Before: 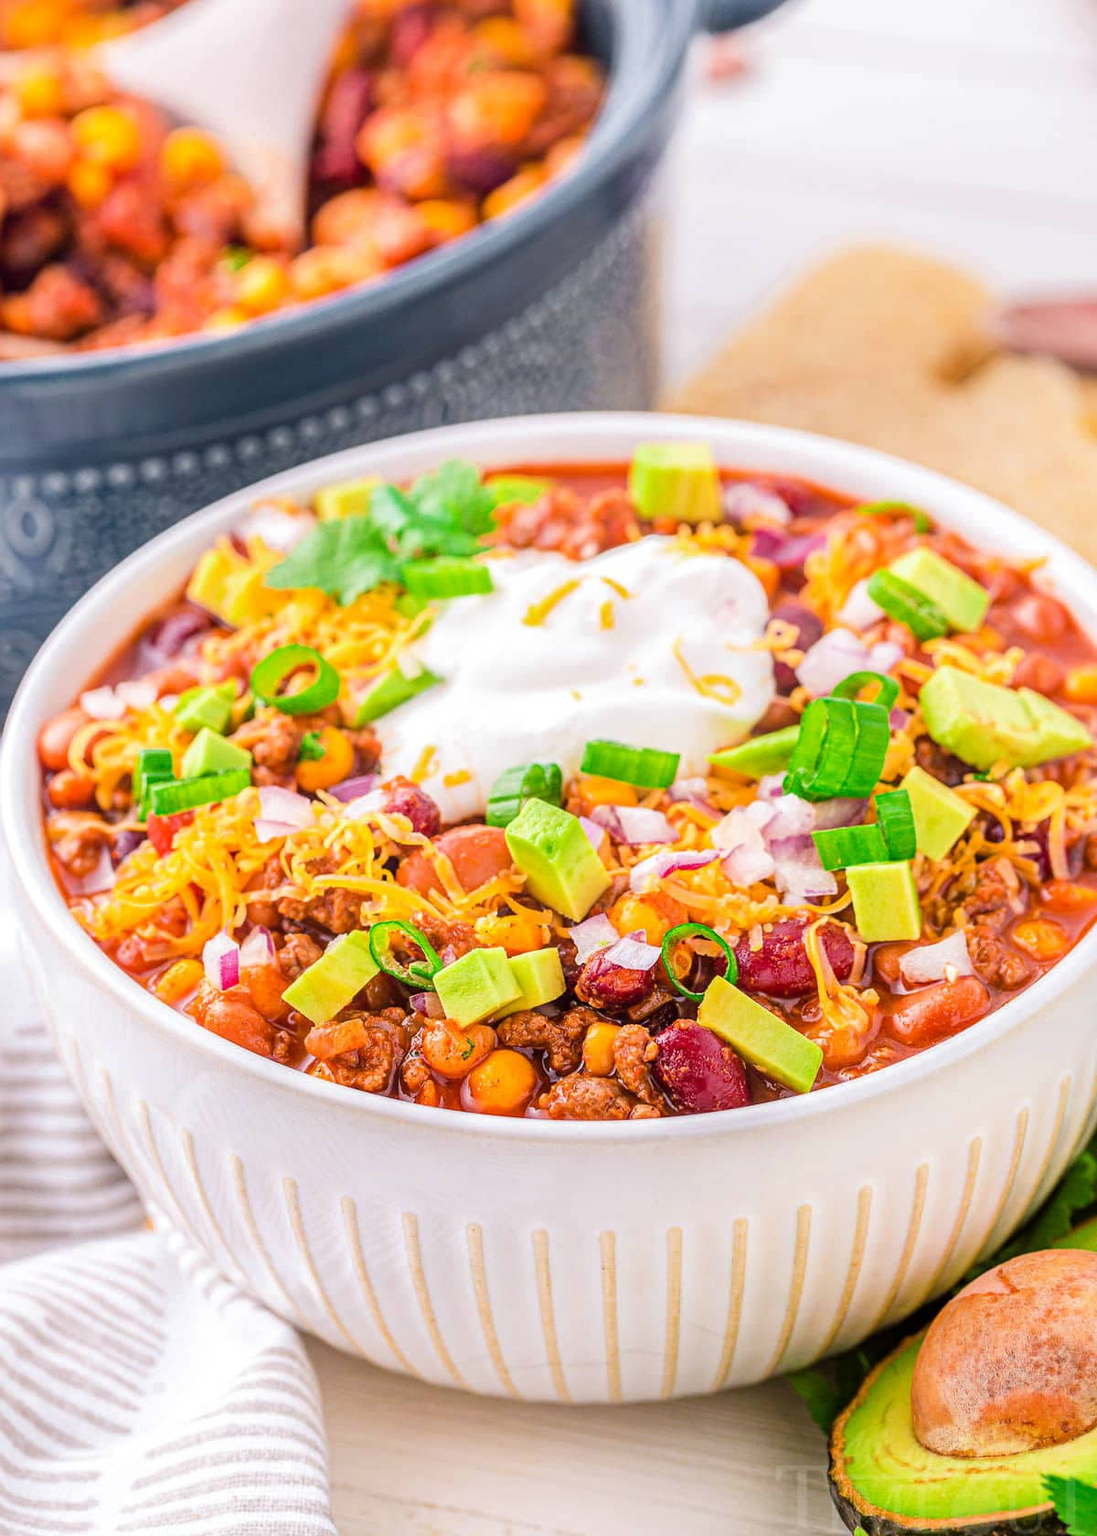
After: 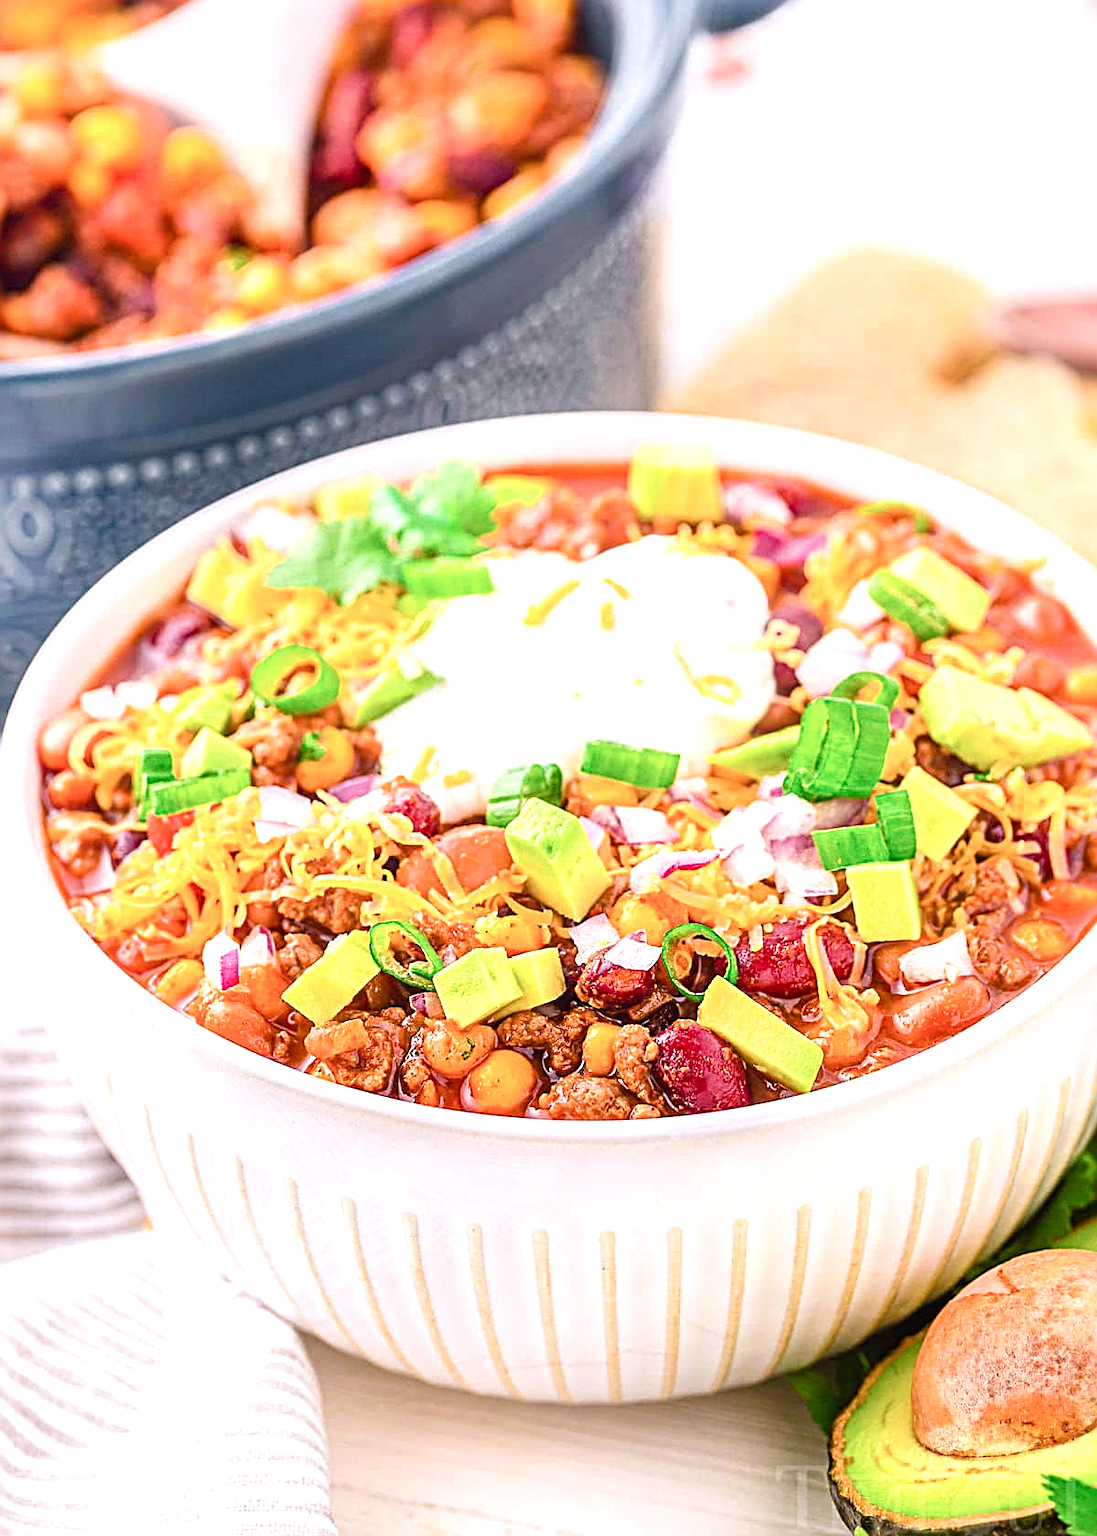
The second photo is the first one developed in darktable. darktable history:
color balance rgb: highlights gain › chroma 0.18%, highlights gain › hue 331.26°, global offset › luminance 0.225%, perceptual saturation grading › global saturation -0.005%, perceptual saturation grading › highlights -15.448%, perceptual saturation grading › shadows 24.114%
exposure: black level correction 0, exposure 0.499 EV, compensate highlight preservation false
sharpen: radius 2.583, amount 0.684
